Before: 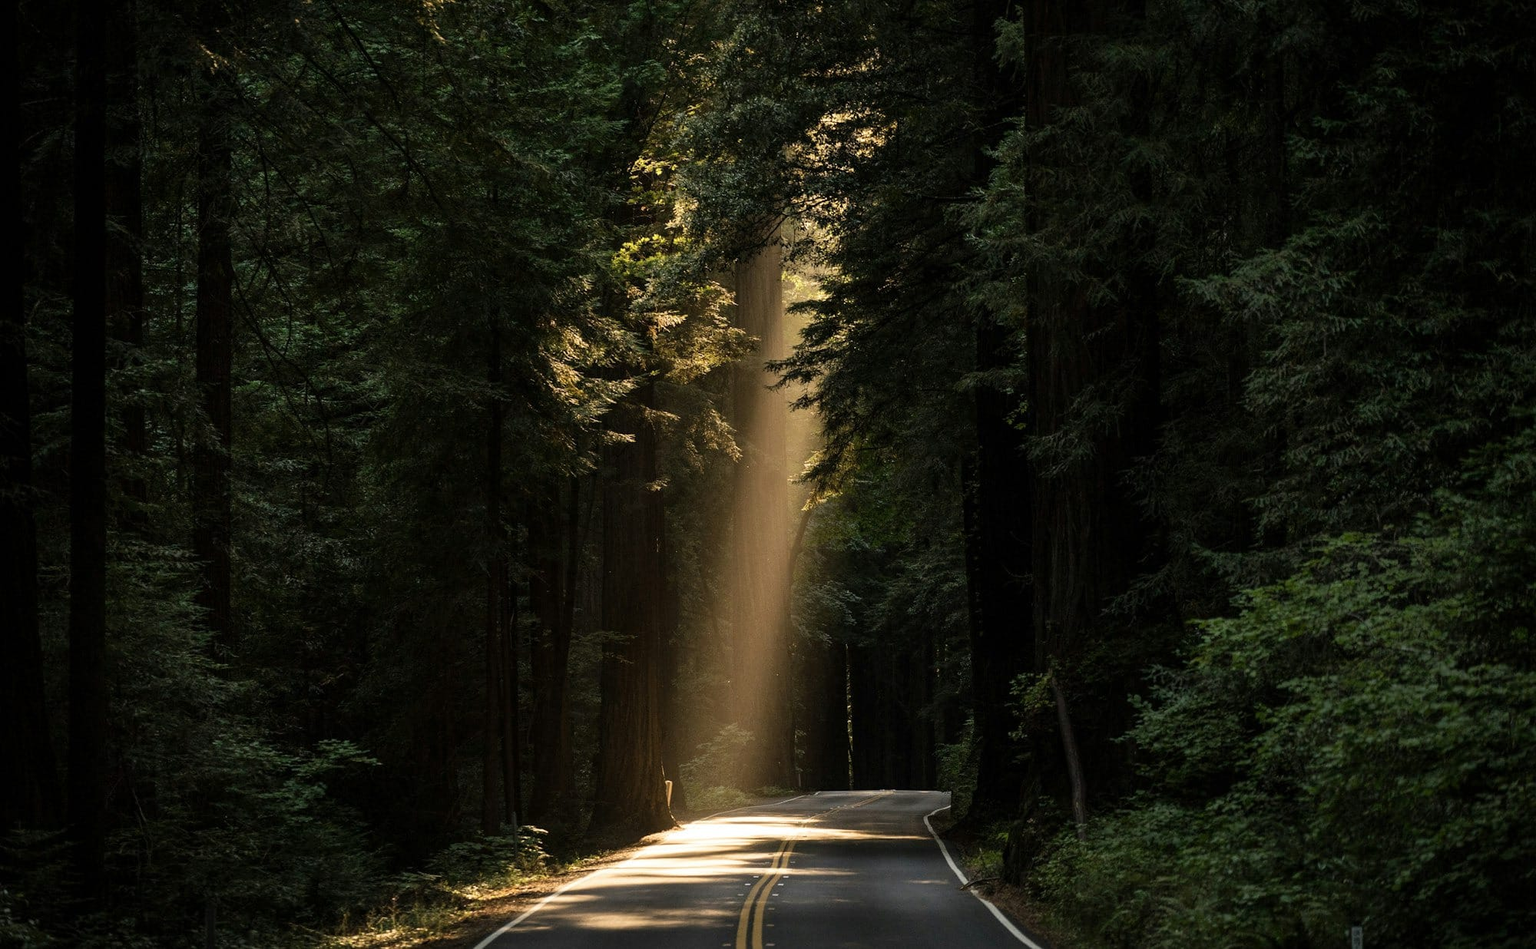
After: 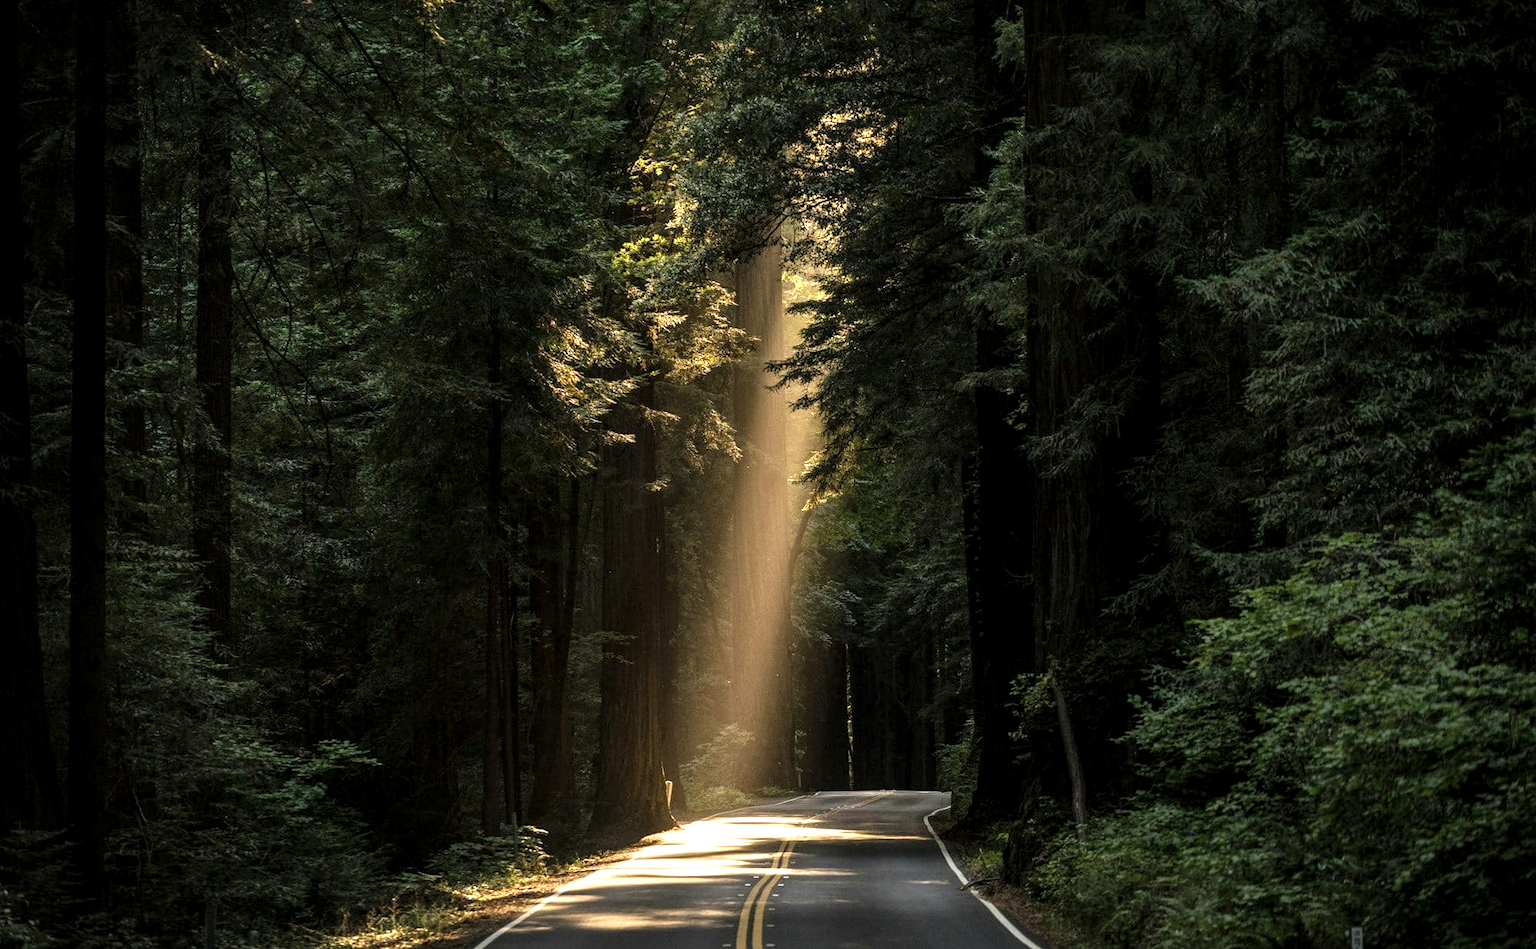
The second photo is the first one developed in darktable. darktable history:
exposure: black level correction 0, exposure 0.5 EV, compensate exposure bias true, compensate highlight preservation false
local contrast: detail 130%
